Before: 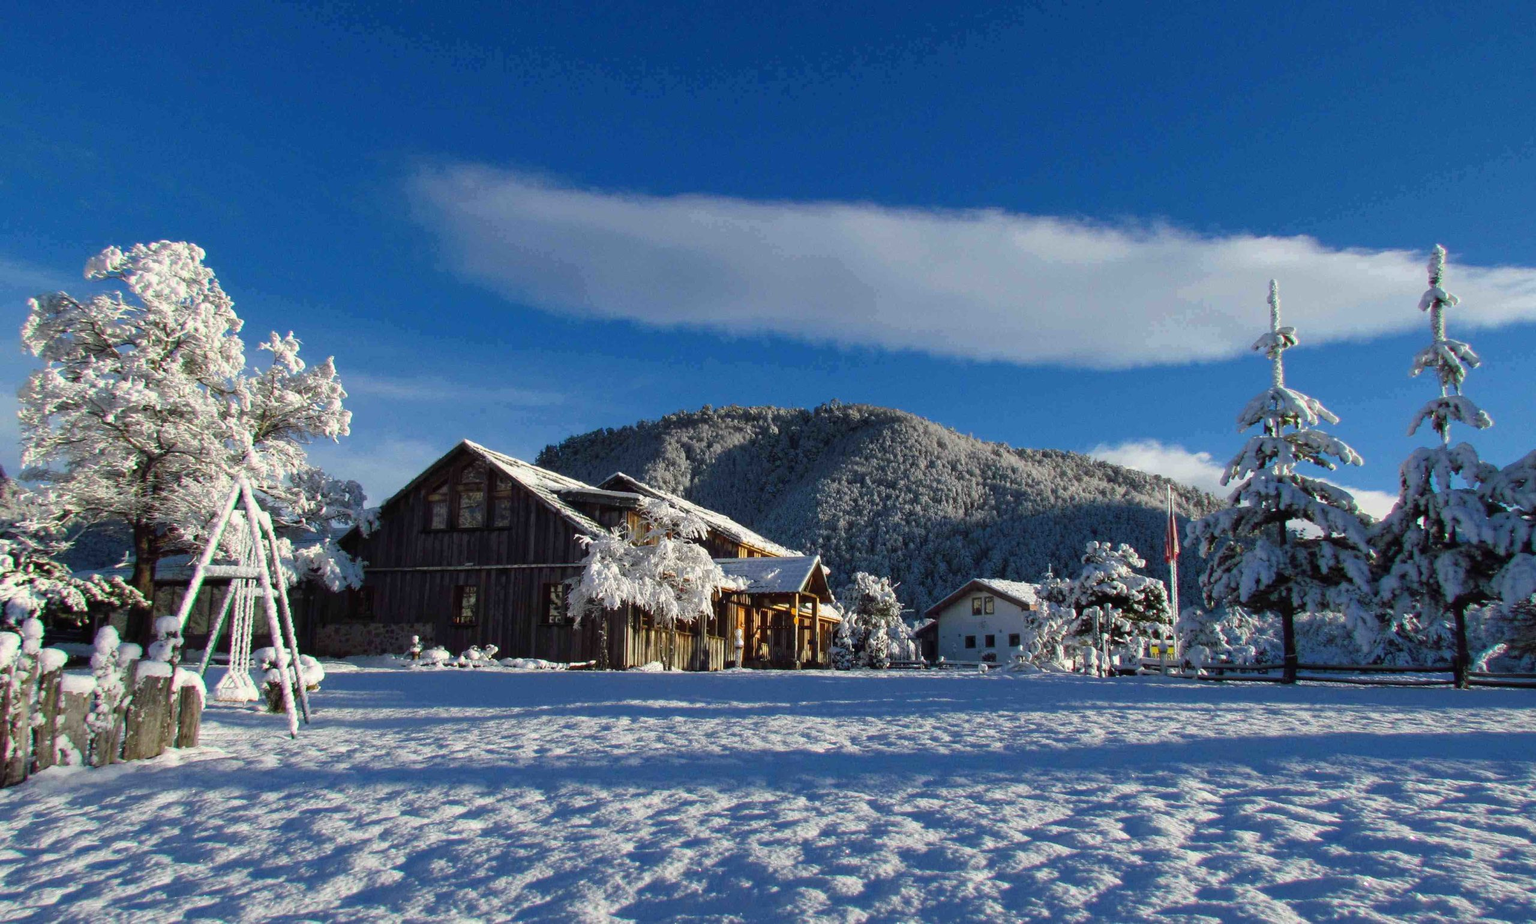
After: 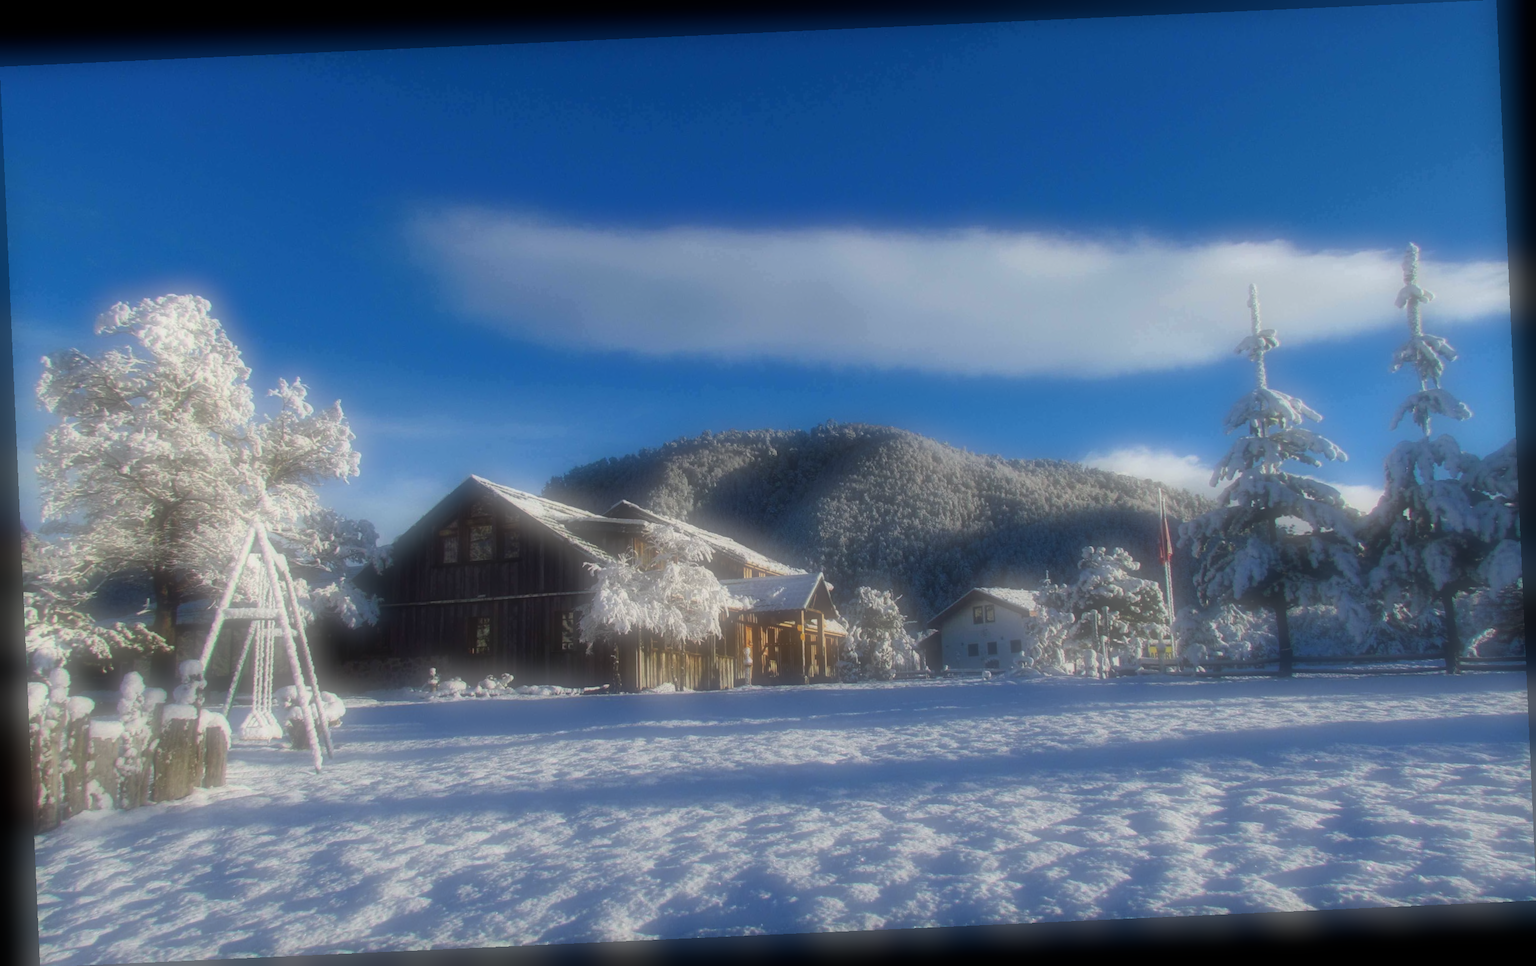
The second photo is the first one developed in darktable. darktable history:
soften: on, module defaults
rotate and perspective: rotation -2.56°, automatic cropping off
